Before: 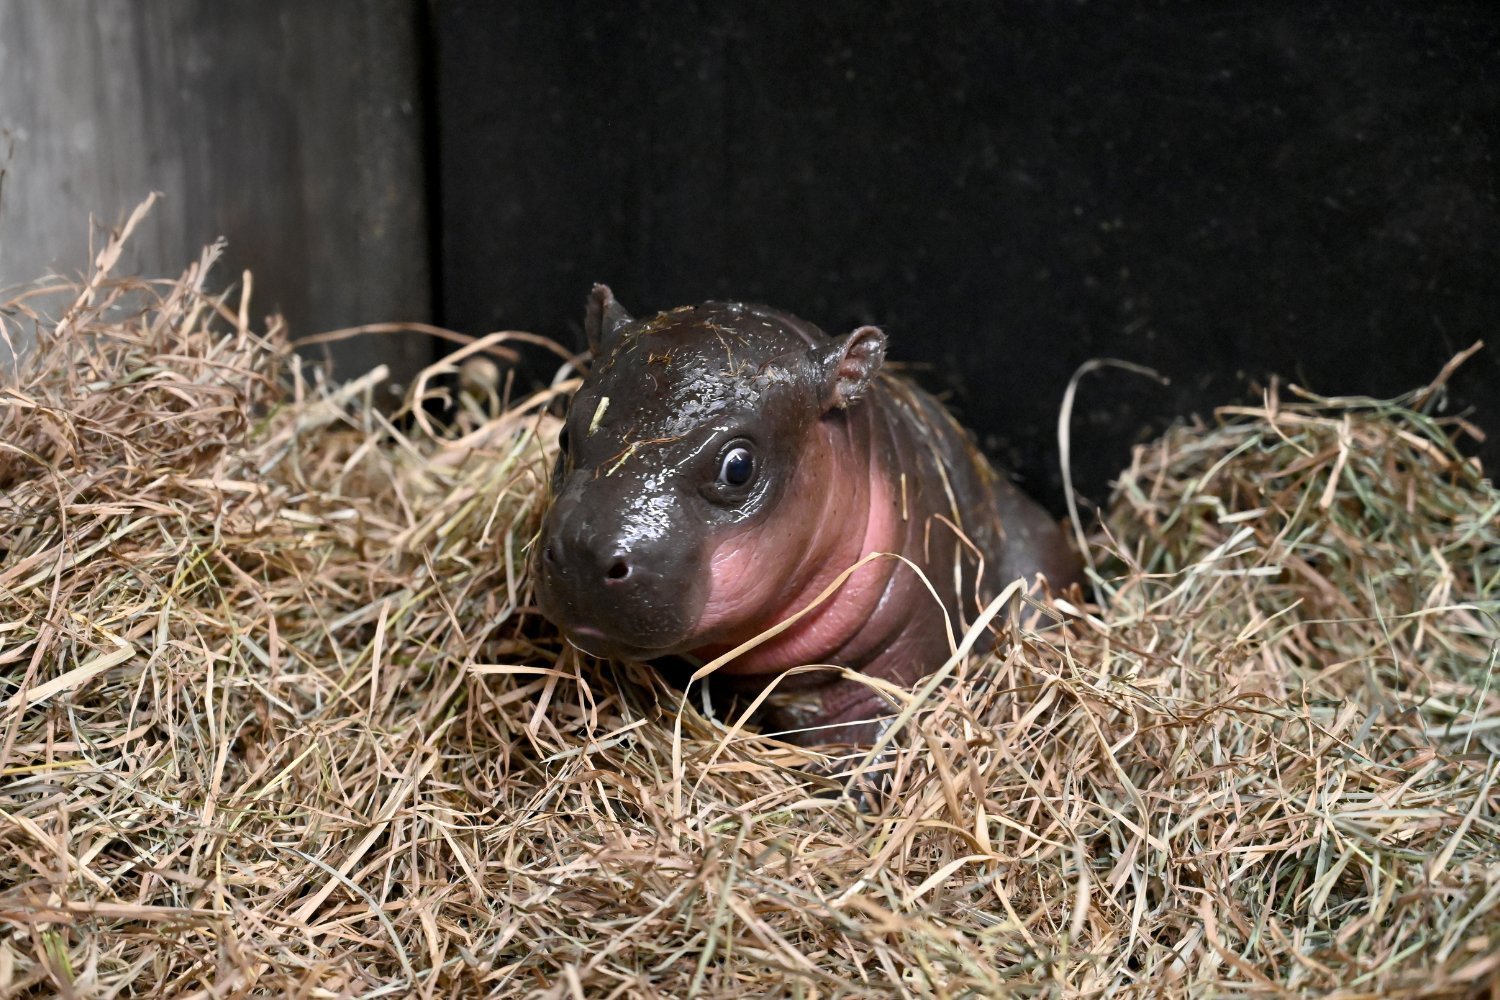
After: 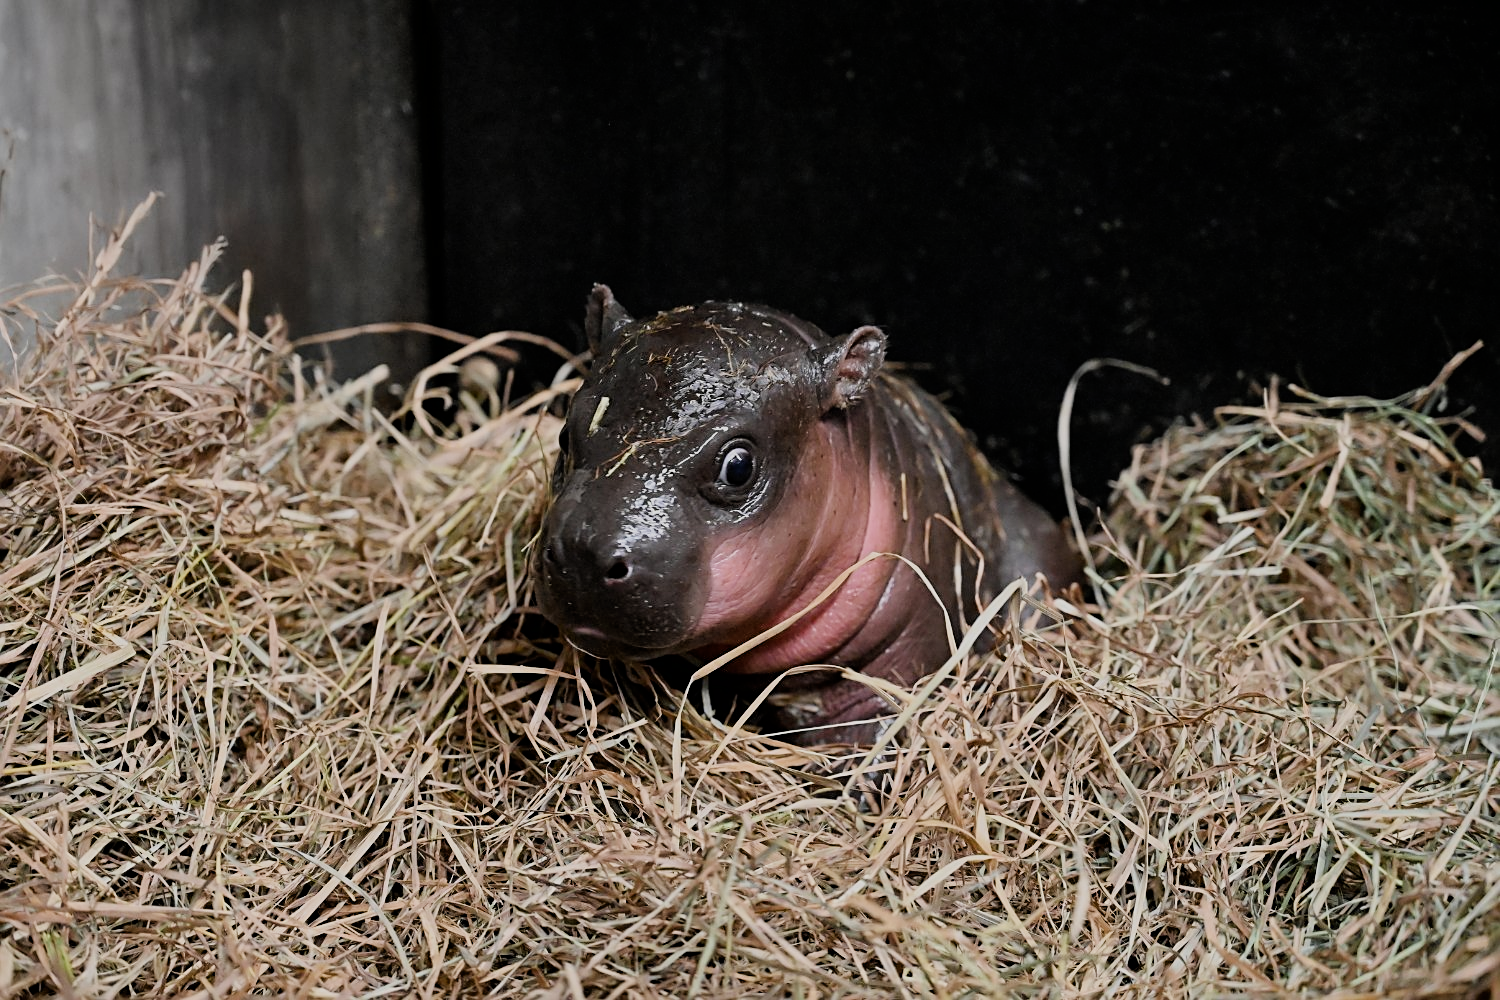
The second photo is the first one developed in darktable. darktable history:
sharpen: on, module defaults
filmic rgb: black relative exposure -7.26 EV, white relative exposure 5.08 EV, threshold 2.95 EV, hardness 3.21, enable highlight reconstruction true
